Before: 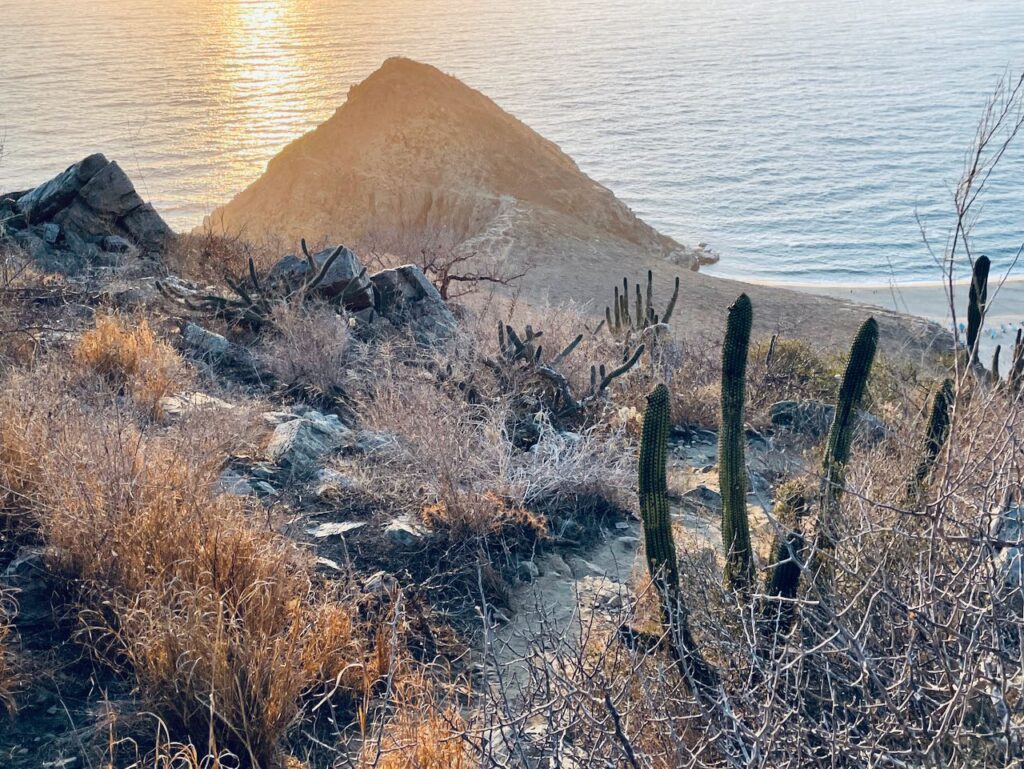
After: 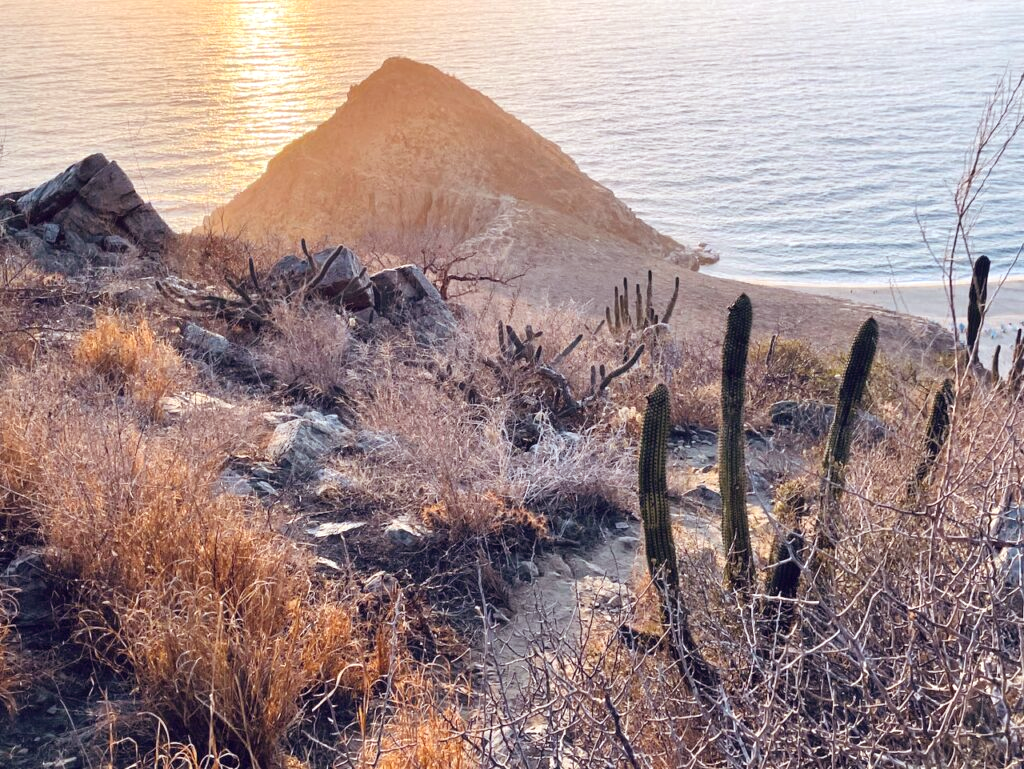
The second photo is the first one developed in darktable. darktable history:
levels: levels [0, 0.476, 0.951]
rgb levels: mode RGB, independent channels, levels [[0, 0.474, 1], [0, 0.5, 1], [0, 0.5, 1]]
